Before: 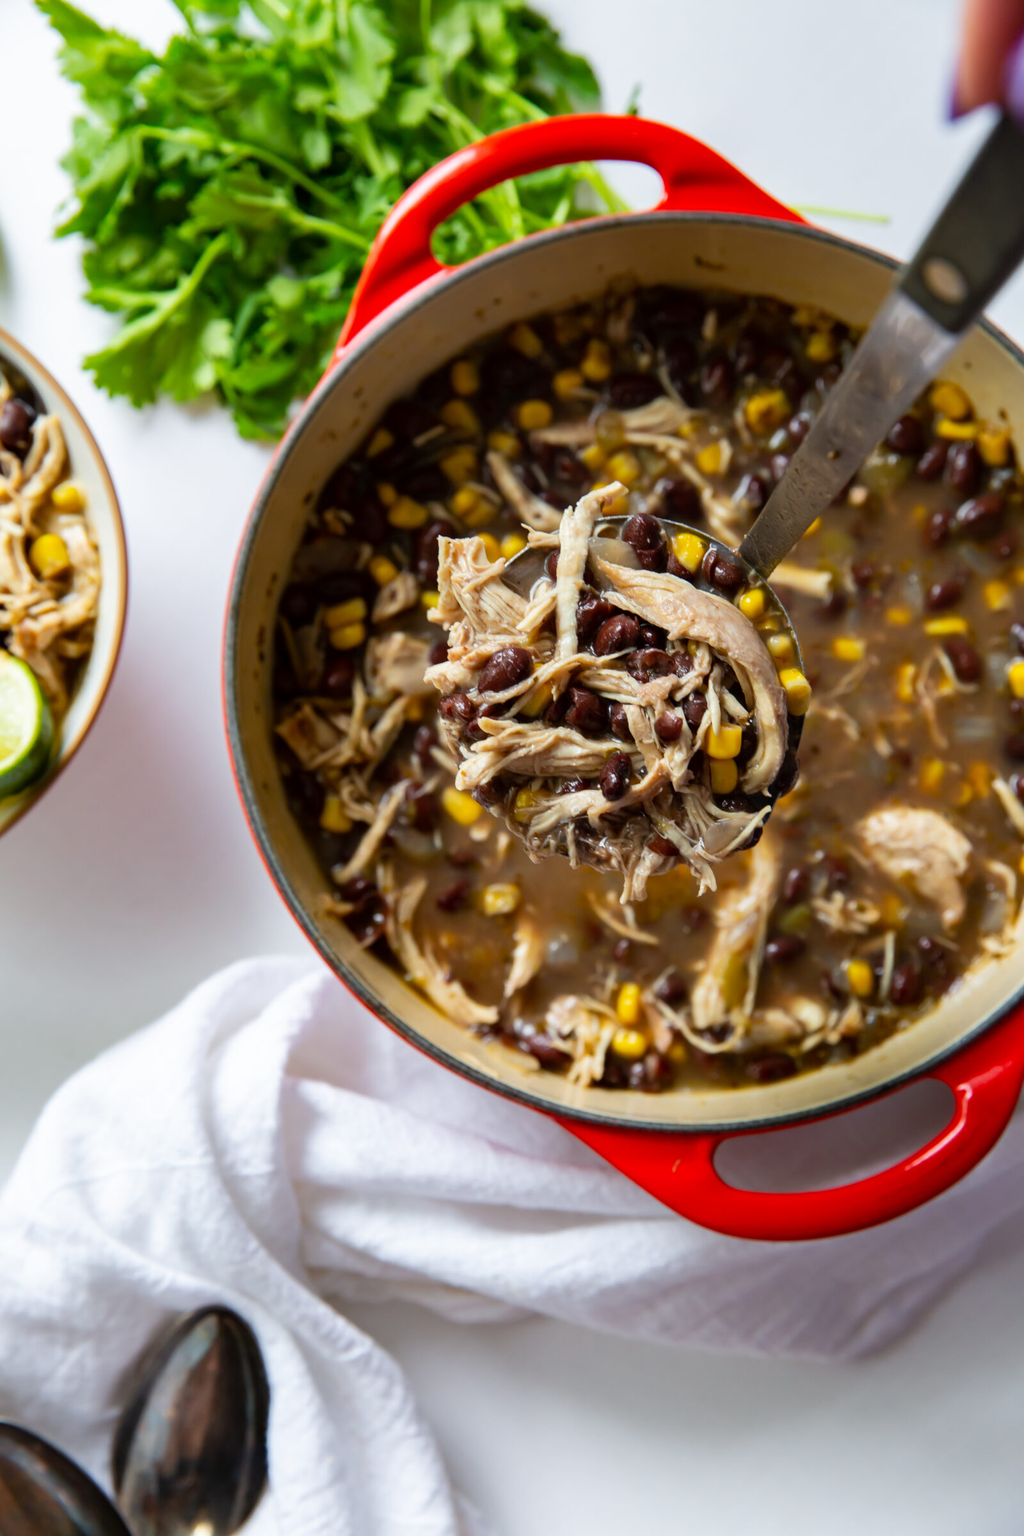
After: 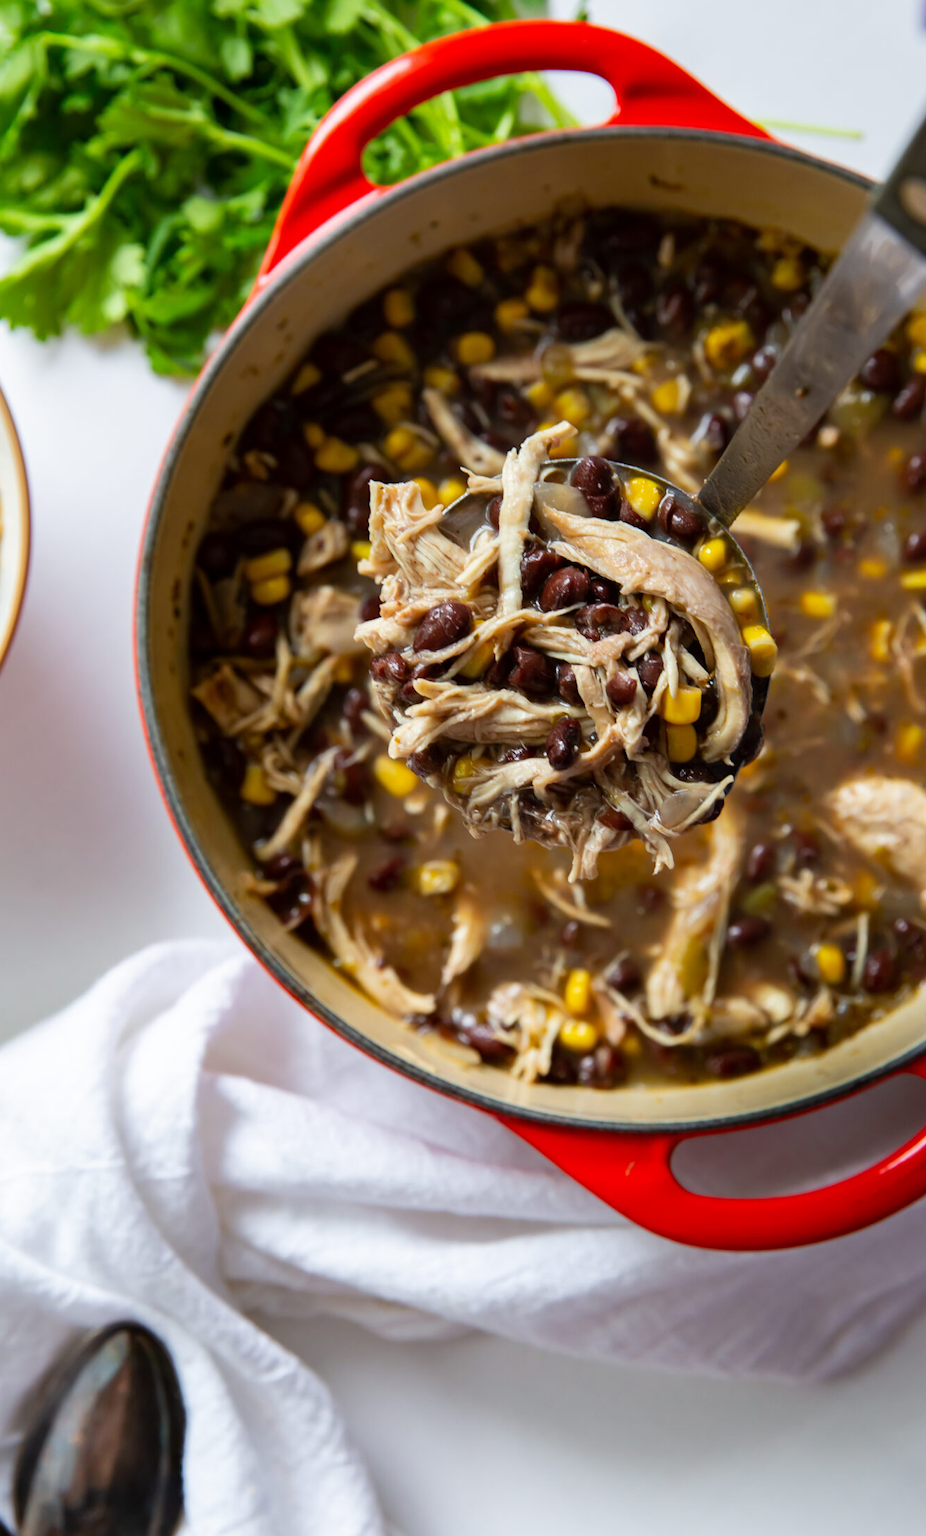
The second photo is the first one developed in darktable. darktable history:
exposure: compensate exposure bias true, compensate highlight preservation false
crop: left 9.807%, top 6.259%, right 7.334%, bottom 2.177%
